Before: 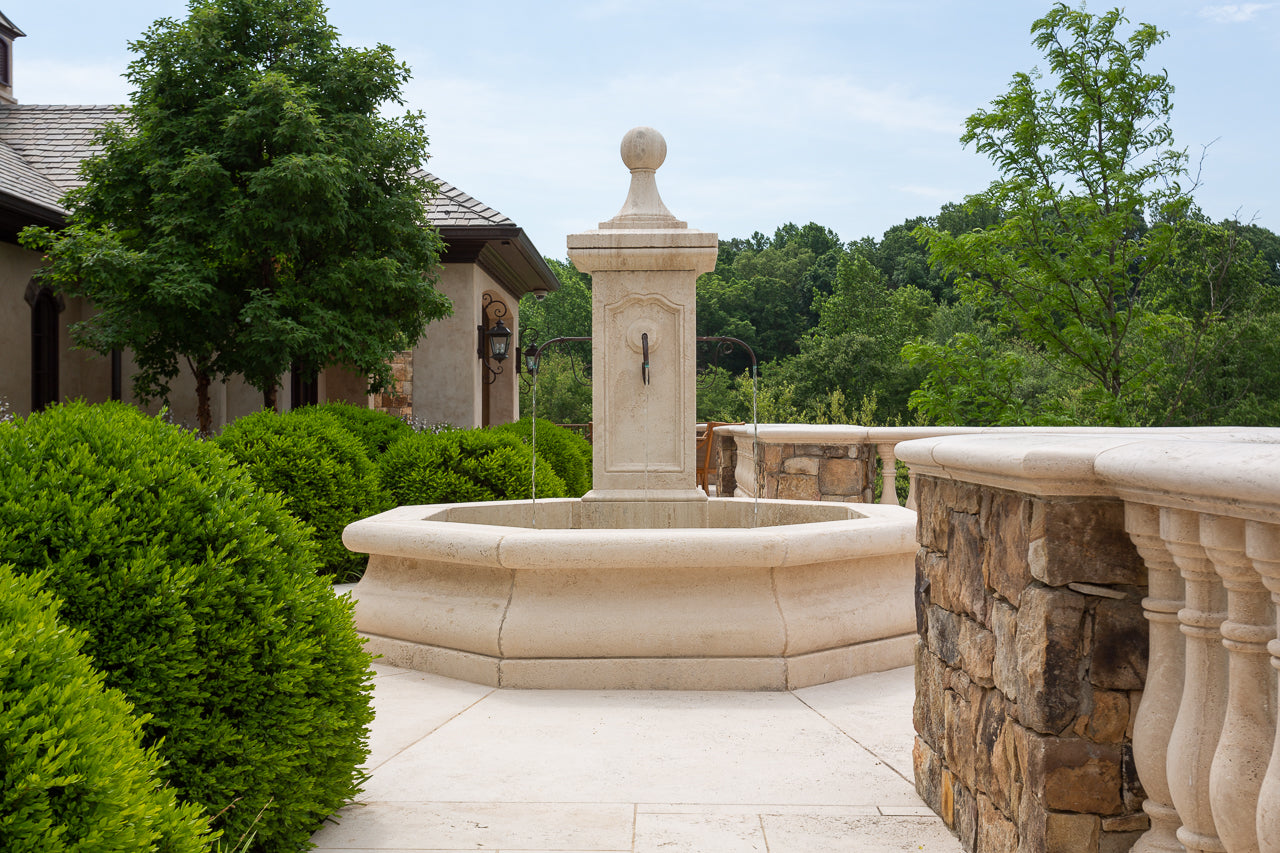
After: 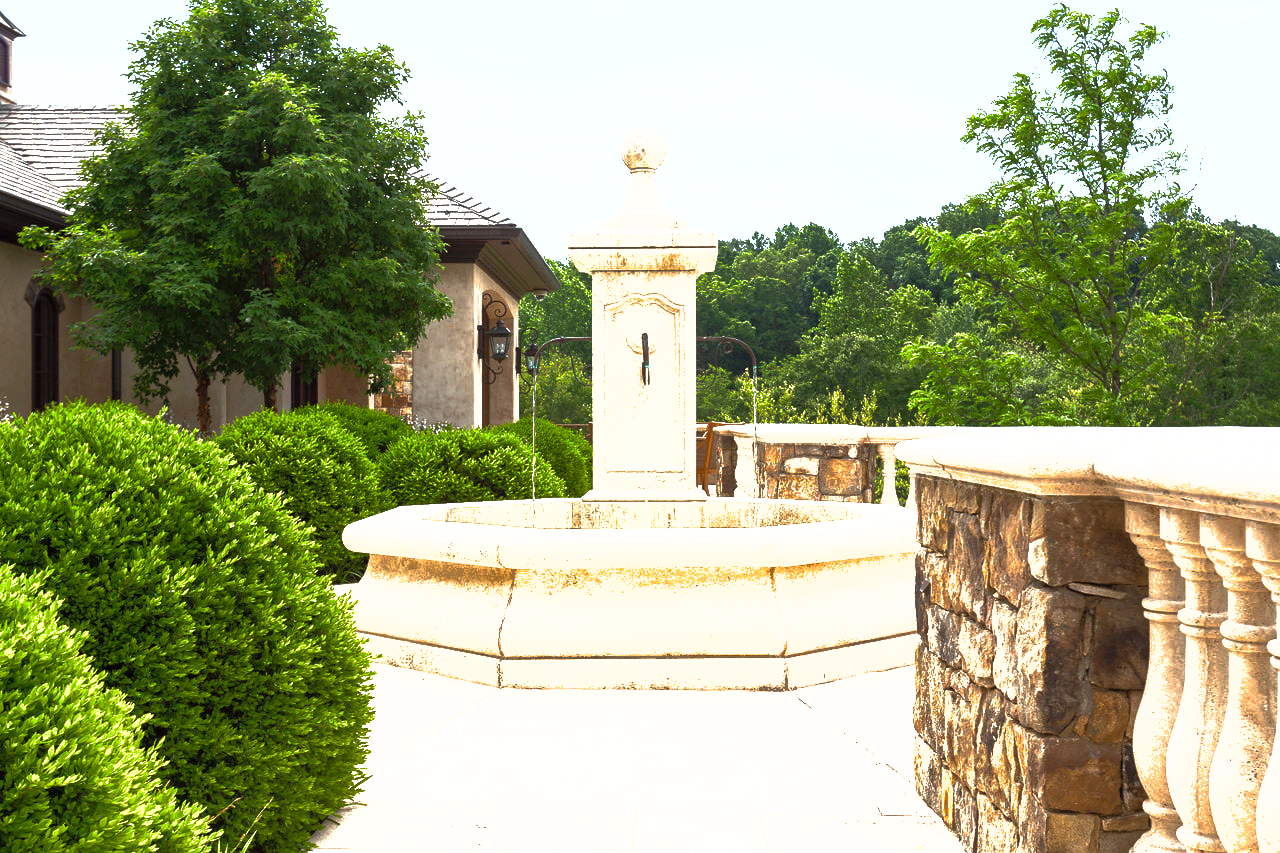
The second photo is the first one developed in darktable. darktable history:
shadows and highlights: shadows 40, highlights -60
base curve: curves: ch0 [(0, 0) (0.564, 0.291) (0.802, 0.731) (1, 1)]
exposure: black level correction 0, exposure 1.9 EV, compensate highlight preservation false
color balance rgb: perceptual saturation grading › global saturation 10%, global vibrance 10%
